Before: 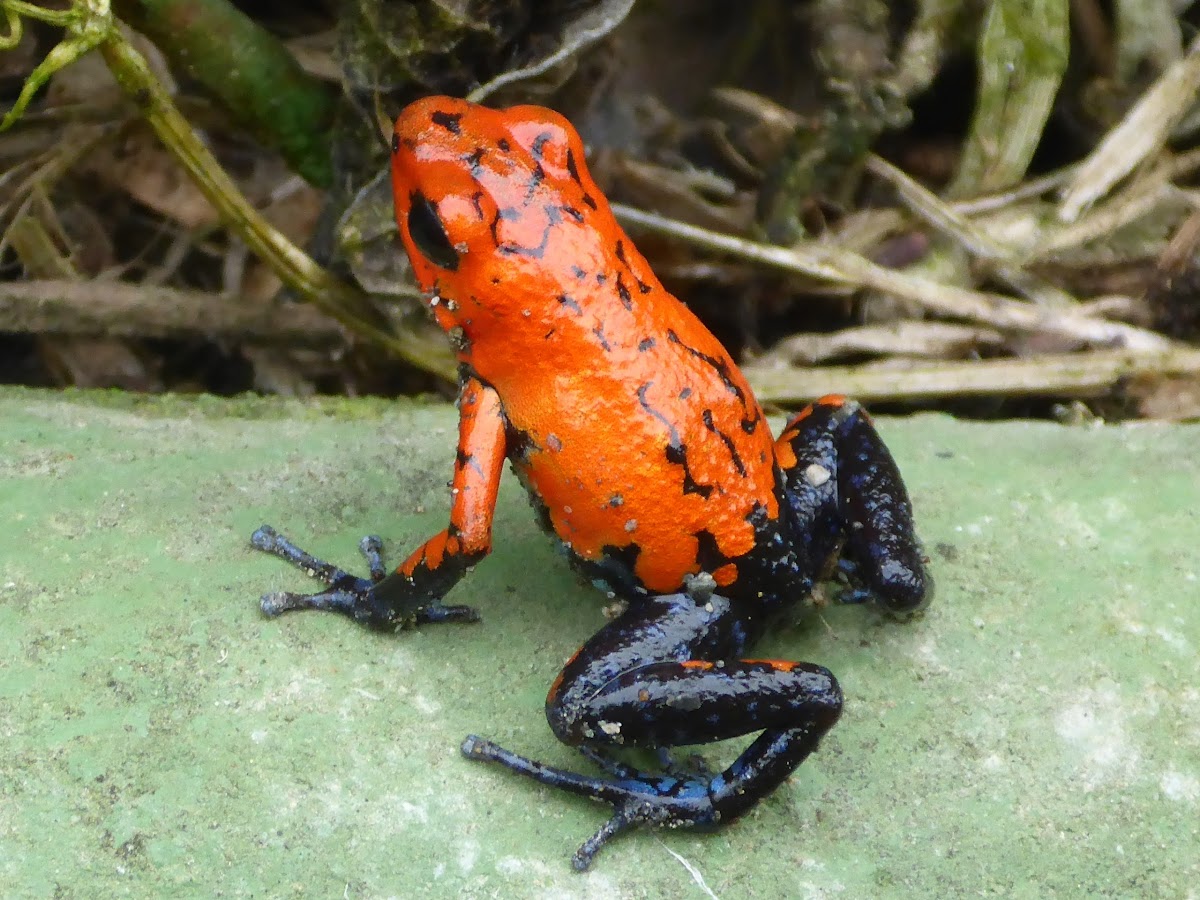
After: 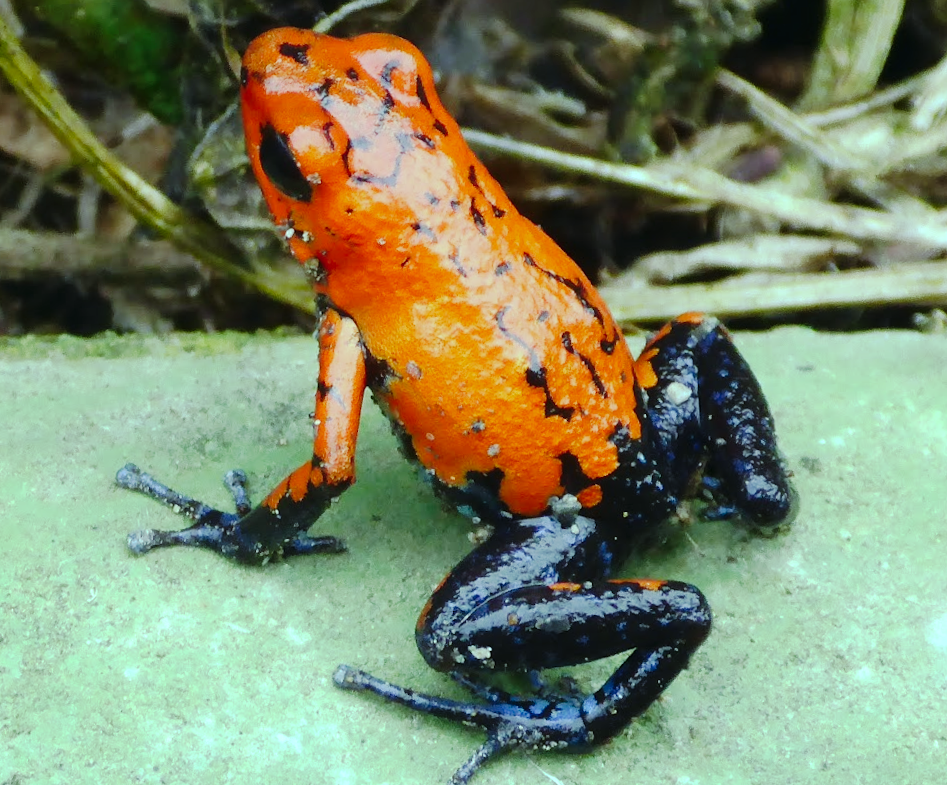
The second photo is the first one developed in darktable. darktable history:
crop: left 9.807%, top 6.259%, right 7.334%, bottom 2.177%
rotate and perspective: rotation -2.12°, lens shift (vertical) 0.009, lens shift (horizontal) -0.008, automatic cropping original format, crop left 0.036, crop right 0.964, crop top 0.05, crop bottom 0.959
tone equalizer: on, module defaults
tone curve: curves: ch0 [(0, 0) (0.003, 0.009) (0.011, 0.013) (0.025, 0.022) (0.044, 0.039) (0.069, 0.055) (0.1, 0.077) (0.136, 0.113) (0.177, 0.158) (0.224, 0.213) (0.277, 0.289) (0.335, 0.367) (0.399, 0.451) (0.468, 0.532) (0.543, 0.615) (0.623, 0.696) (0.709, 0.755) (0.801, 0.818) (0.898, 0.893) (1, 1)], preserve colors none
color balance: mode lift, gamma, gain (sRGB), lift [0.997, 0.979, 1.021, 1.011], gamma [1, 1.084, 0.916, 0.998], gain [1, 0.87, 1.13, 1.101], contrast 4.55%, contrast fulcrum 38.24%, output saturation 104.09%
